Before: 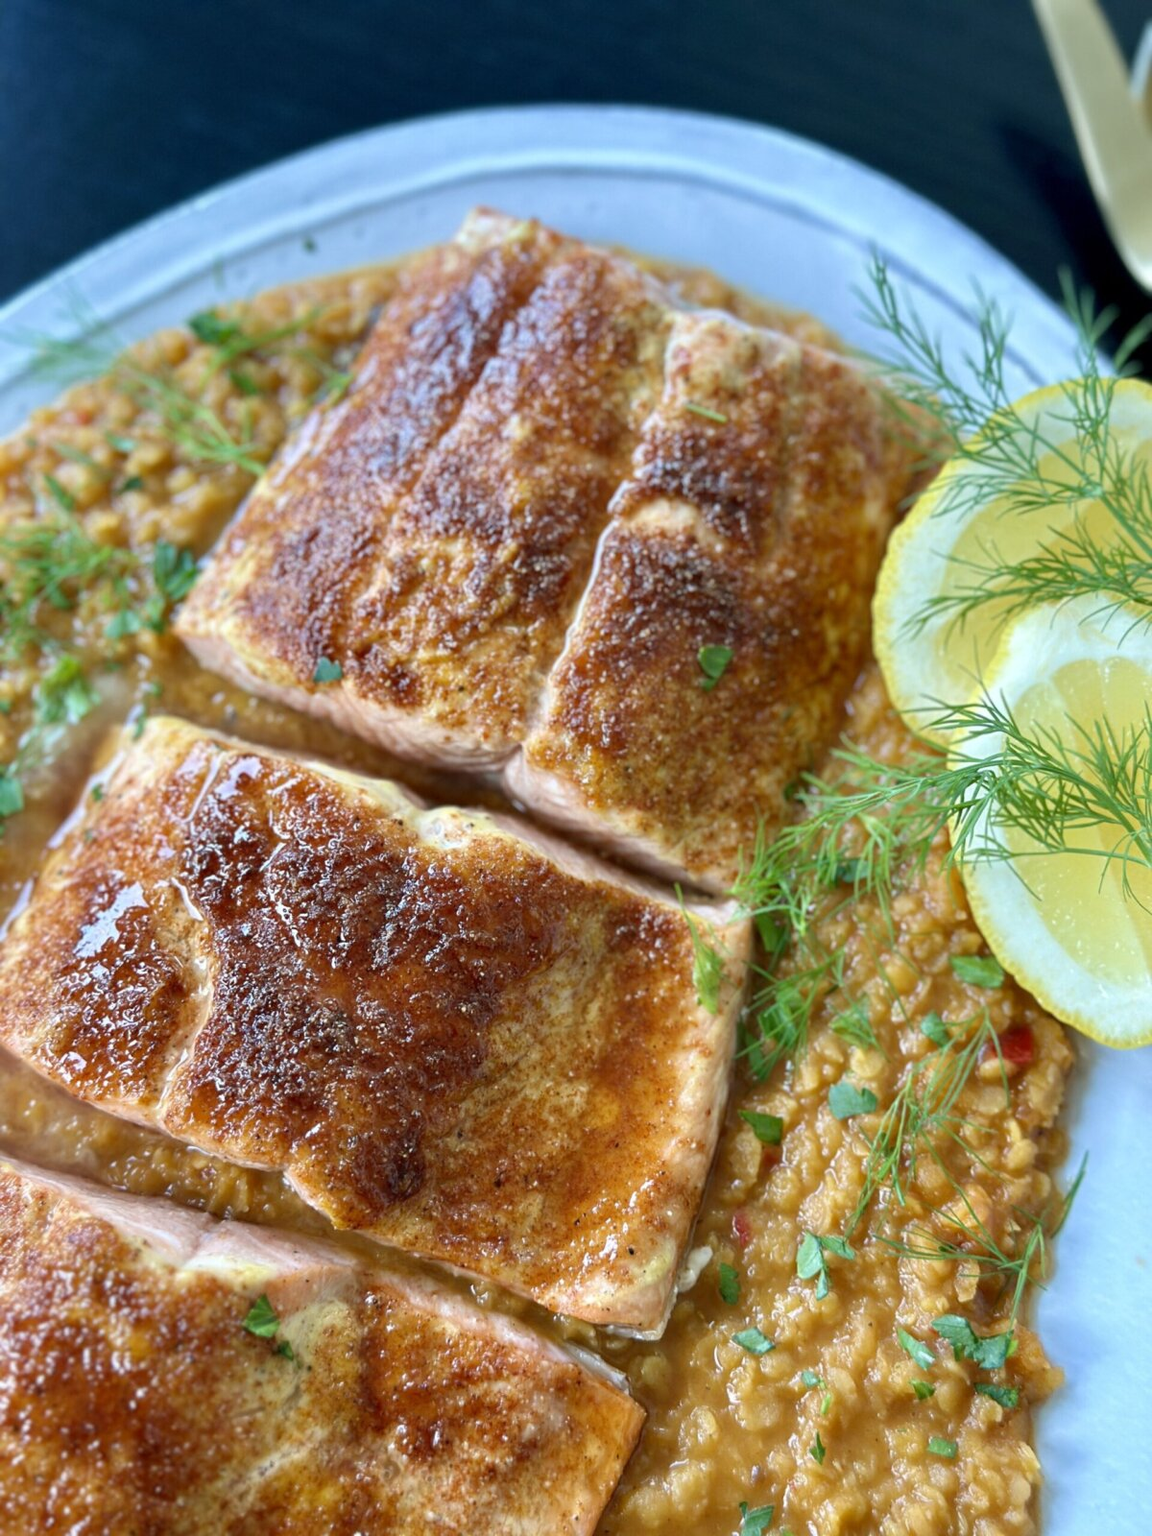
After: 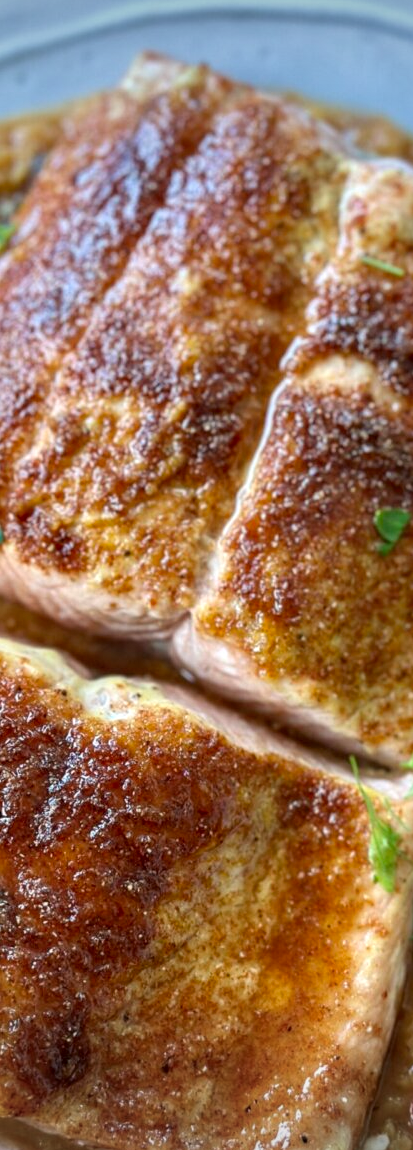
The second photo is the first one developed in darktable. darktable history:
vignetting: fall-off start 99.49%, brightness -0.41, saturation -0.305, width/height ratio 1.309
local contrast: on, module defaults
crop and rotate: left 29.485%, top 10.298%, right 36.097%, bottom 17.82%
